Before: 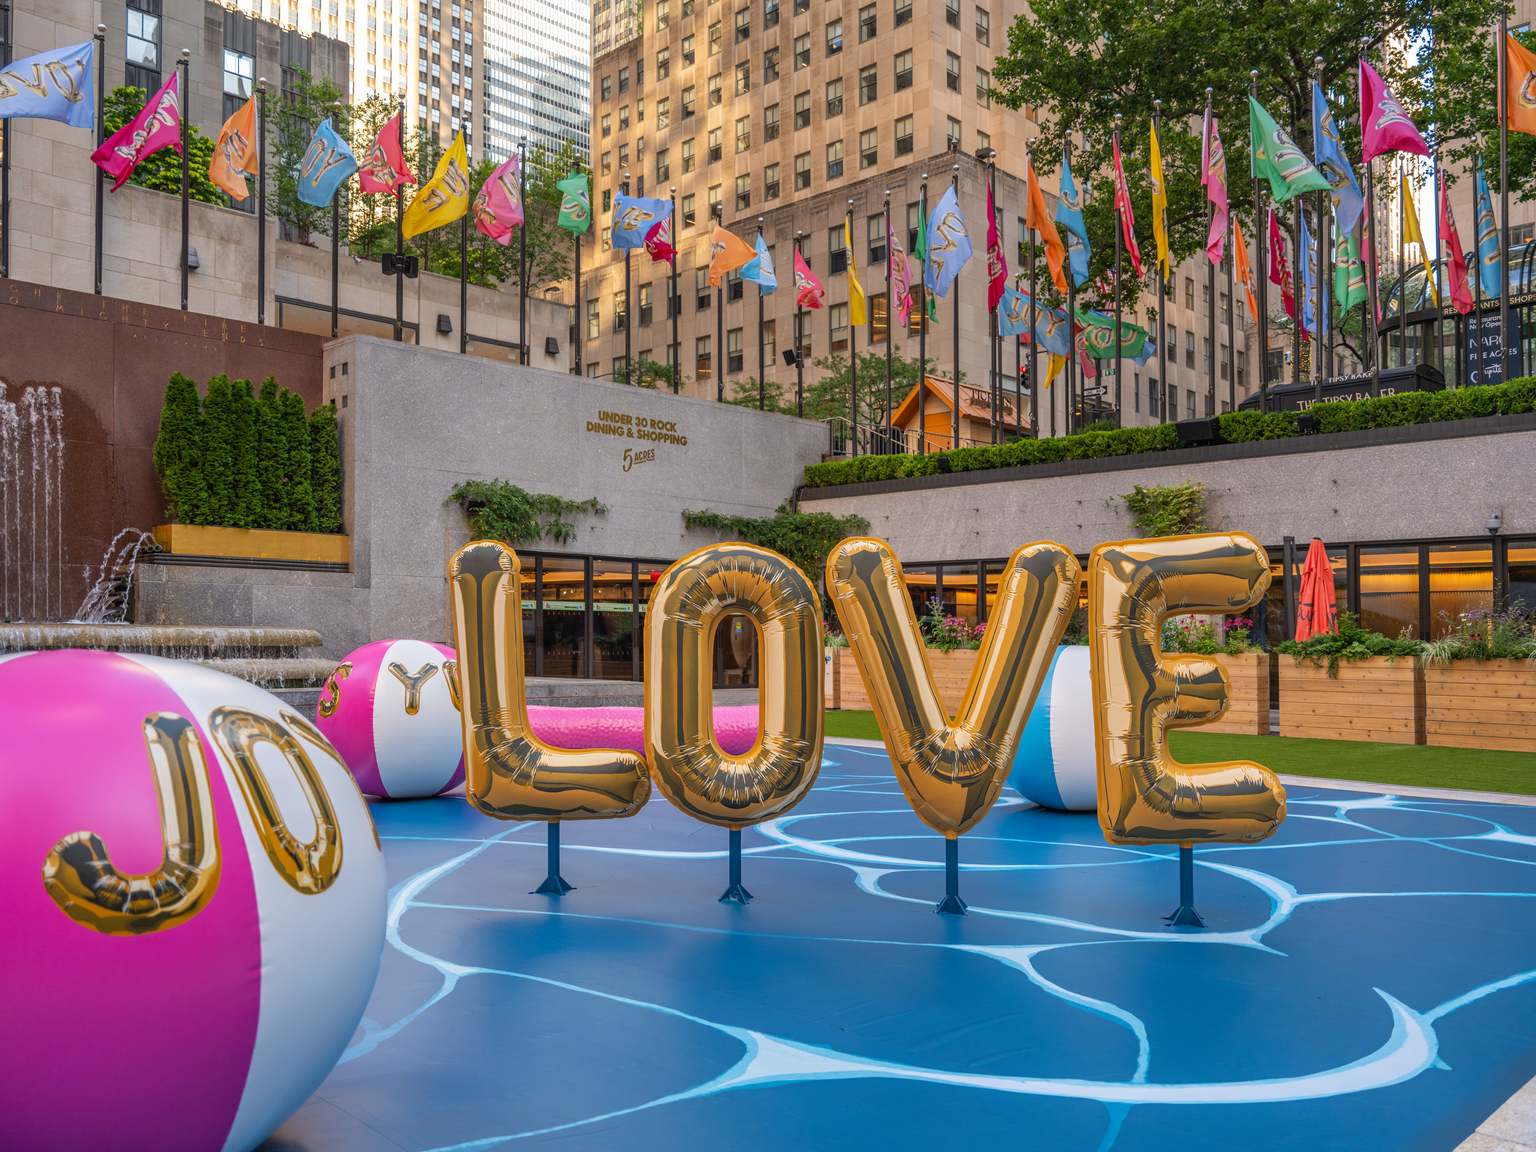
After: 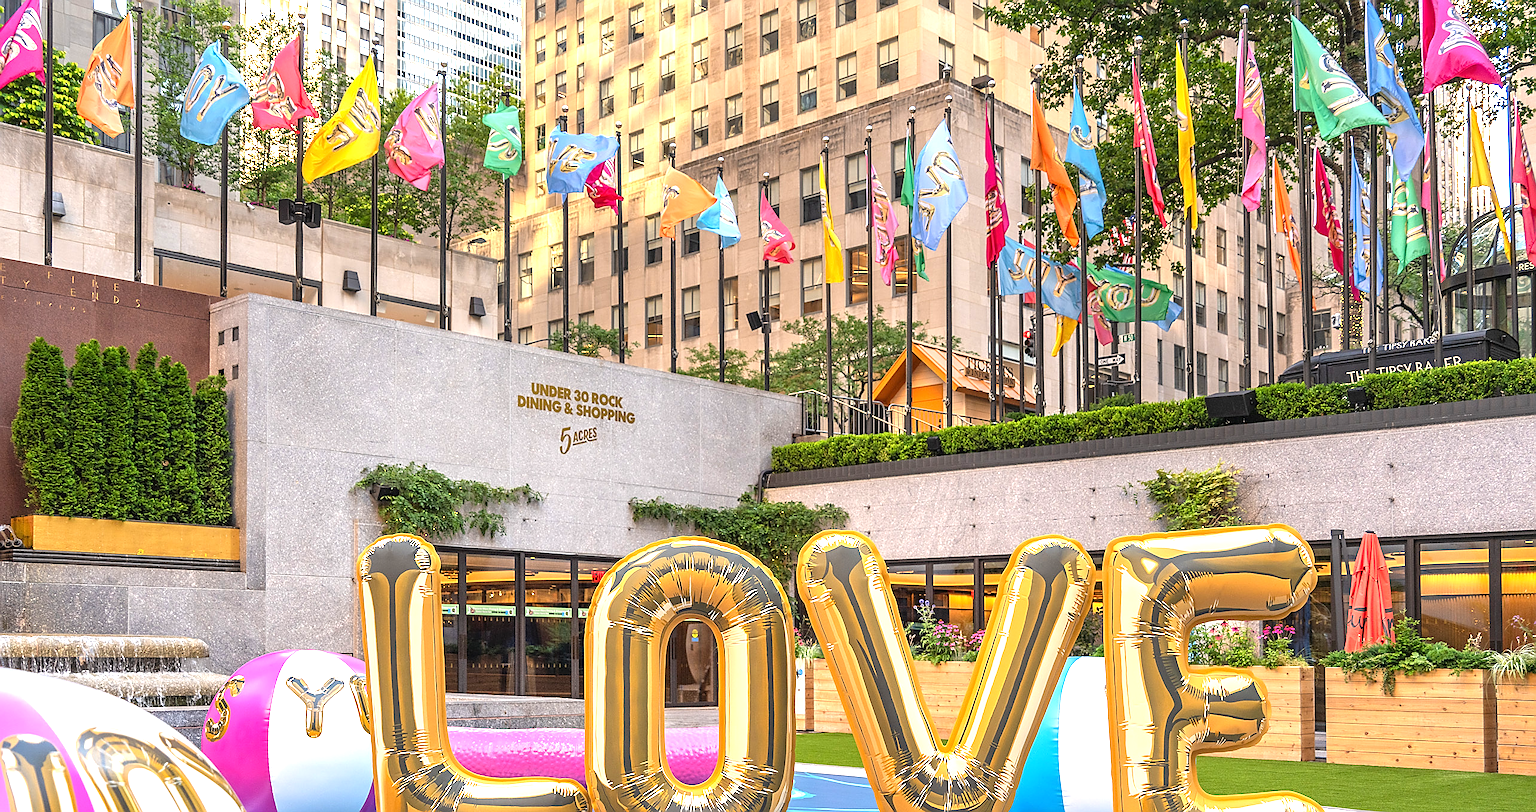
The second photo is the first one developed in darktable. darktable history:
crop and rotate: left 9.345%, top 7.22%, right 4.982%, bottom 32.331%
sharpen: radius 1.4, amount 1.25, threshold 0.7
exposure: black level correction 0, exposure 1.2 EV, compensate highlight preservation false
